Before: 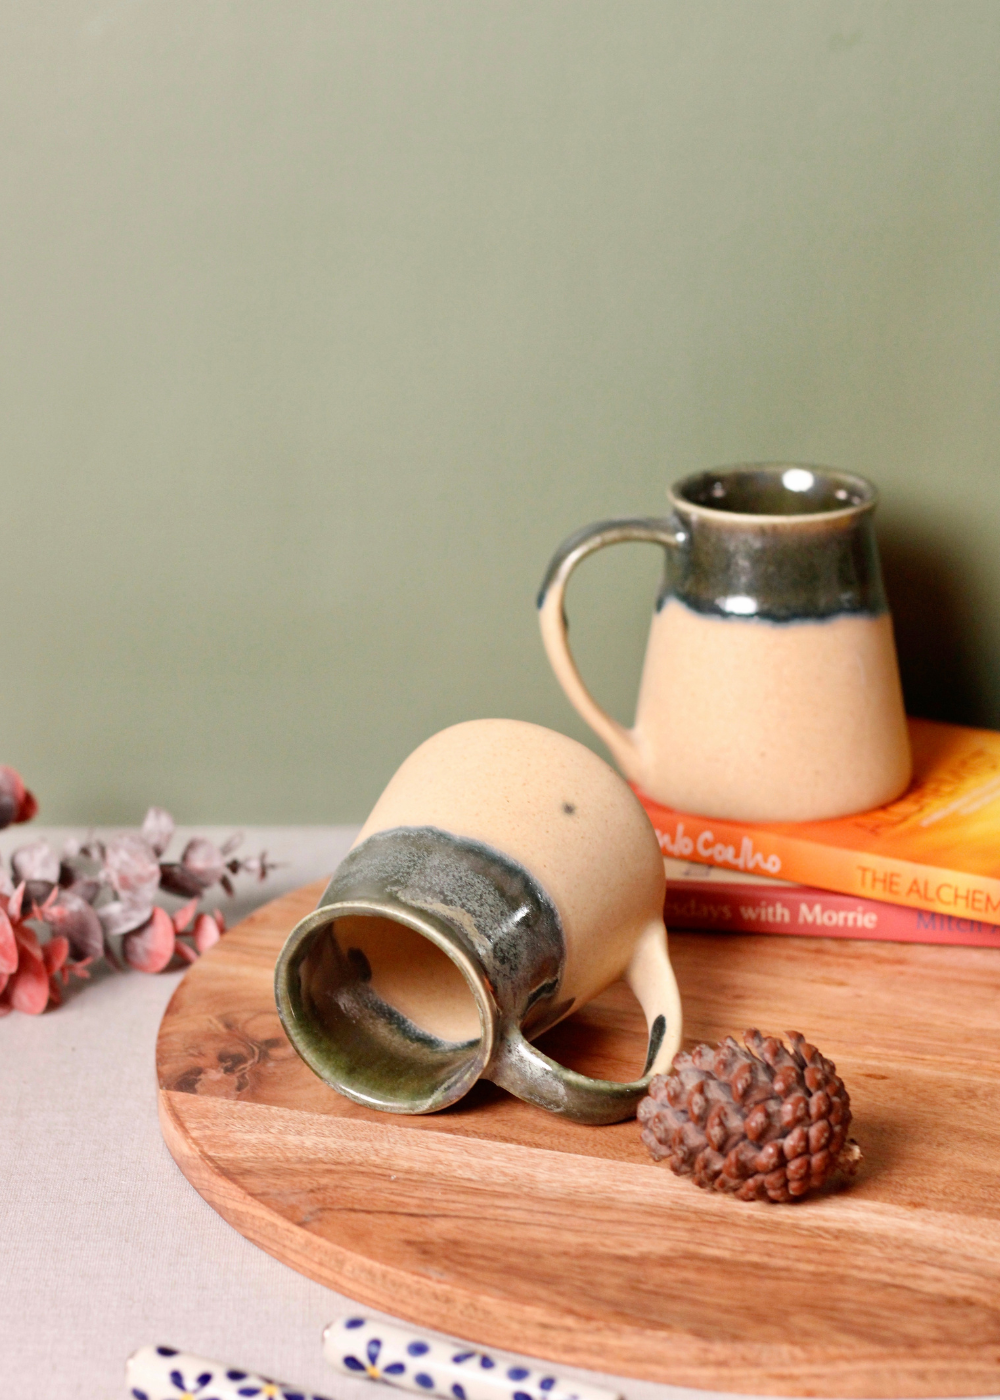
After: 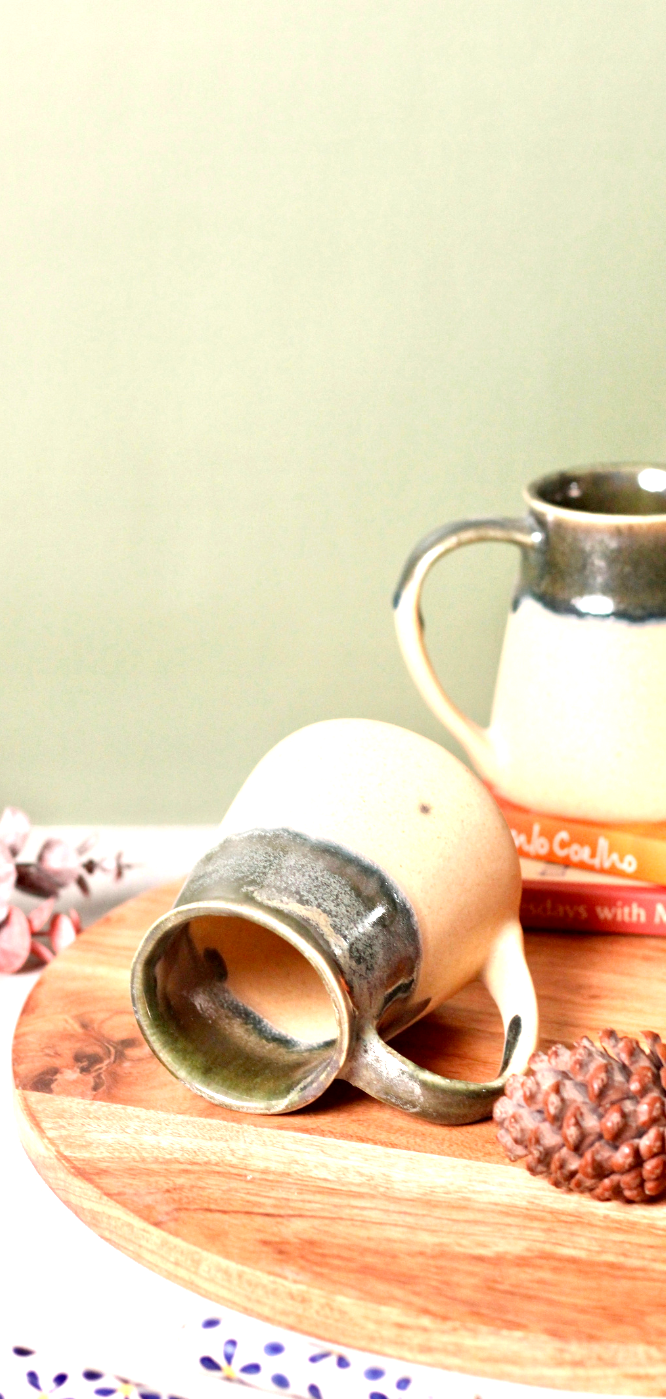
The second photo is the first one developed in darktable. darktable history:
crop and rotate: left 14.401%, right 18.949%
exposure: black level correction 0.001, exposure 1 EV, compensate highlight preservation false
